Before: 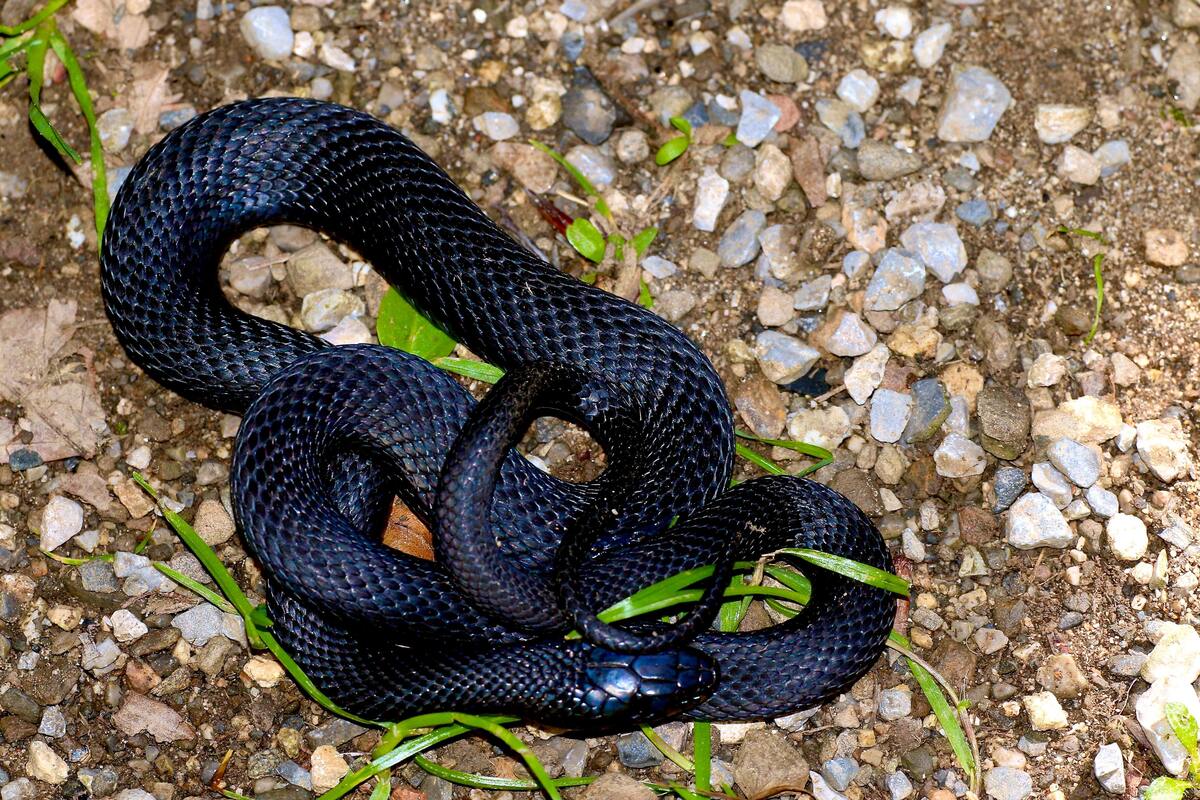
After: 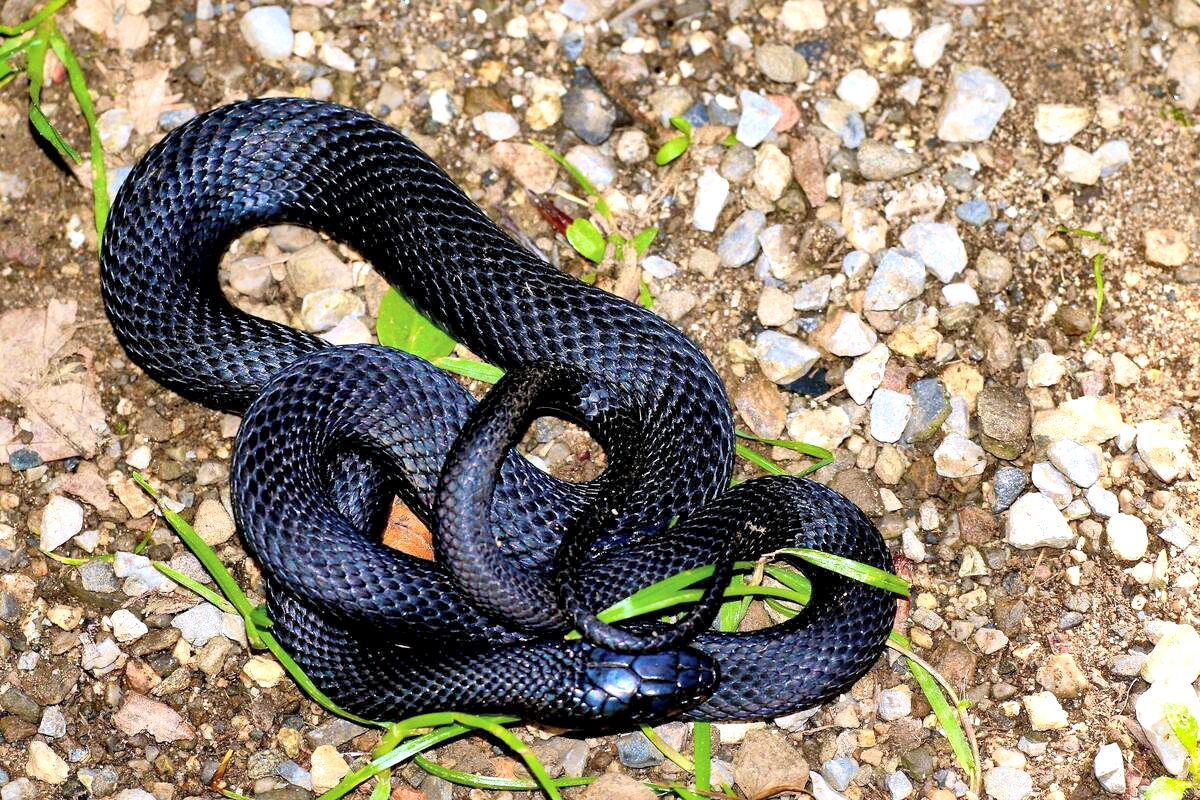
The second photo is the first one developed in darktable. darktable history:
contrast brightness saturation: contrast 0.103, brightness 0.311, saturation 0.136
local contrast: mode bilateral grid, contrast 69, coarseness 75, detail 180%, midtone range 0.2
